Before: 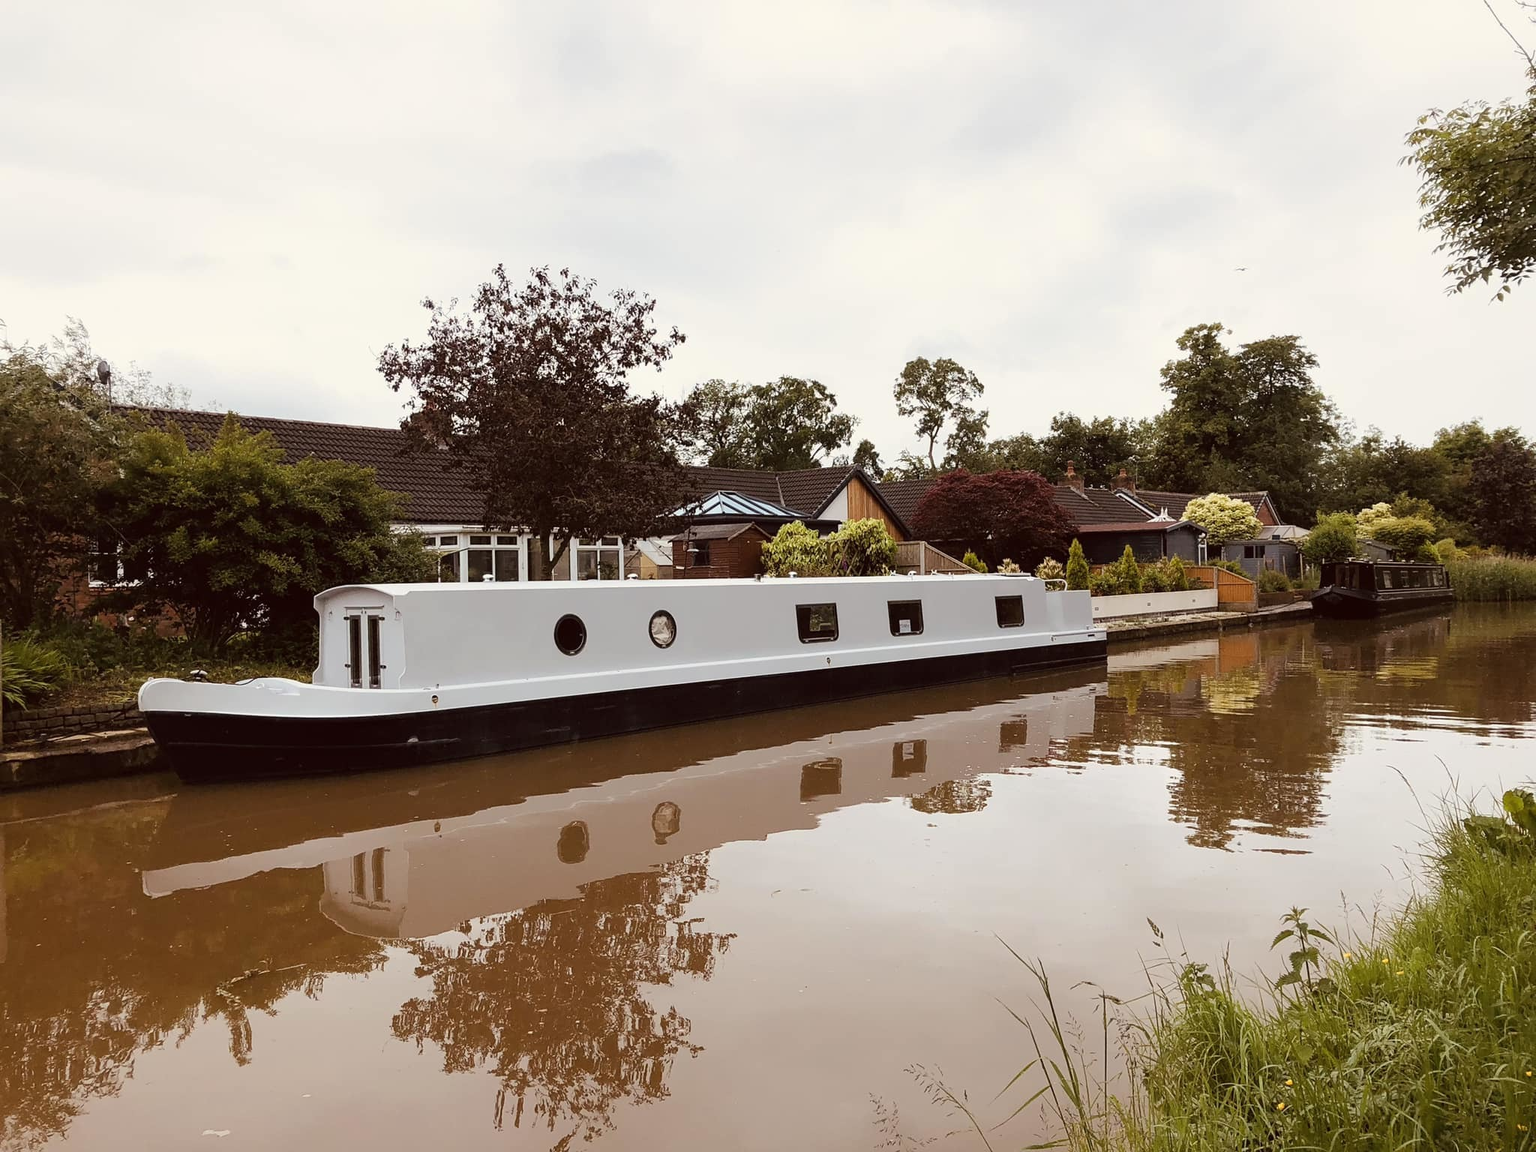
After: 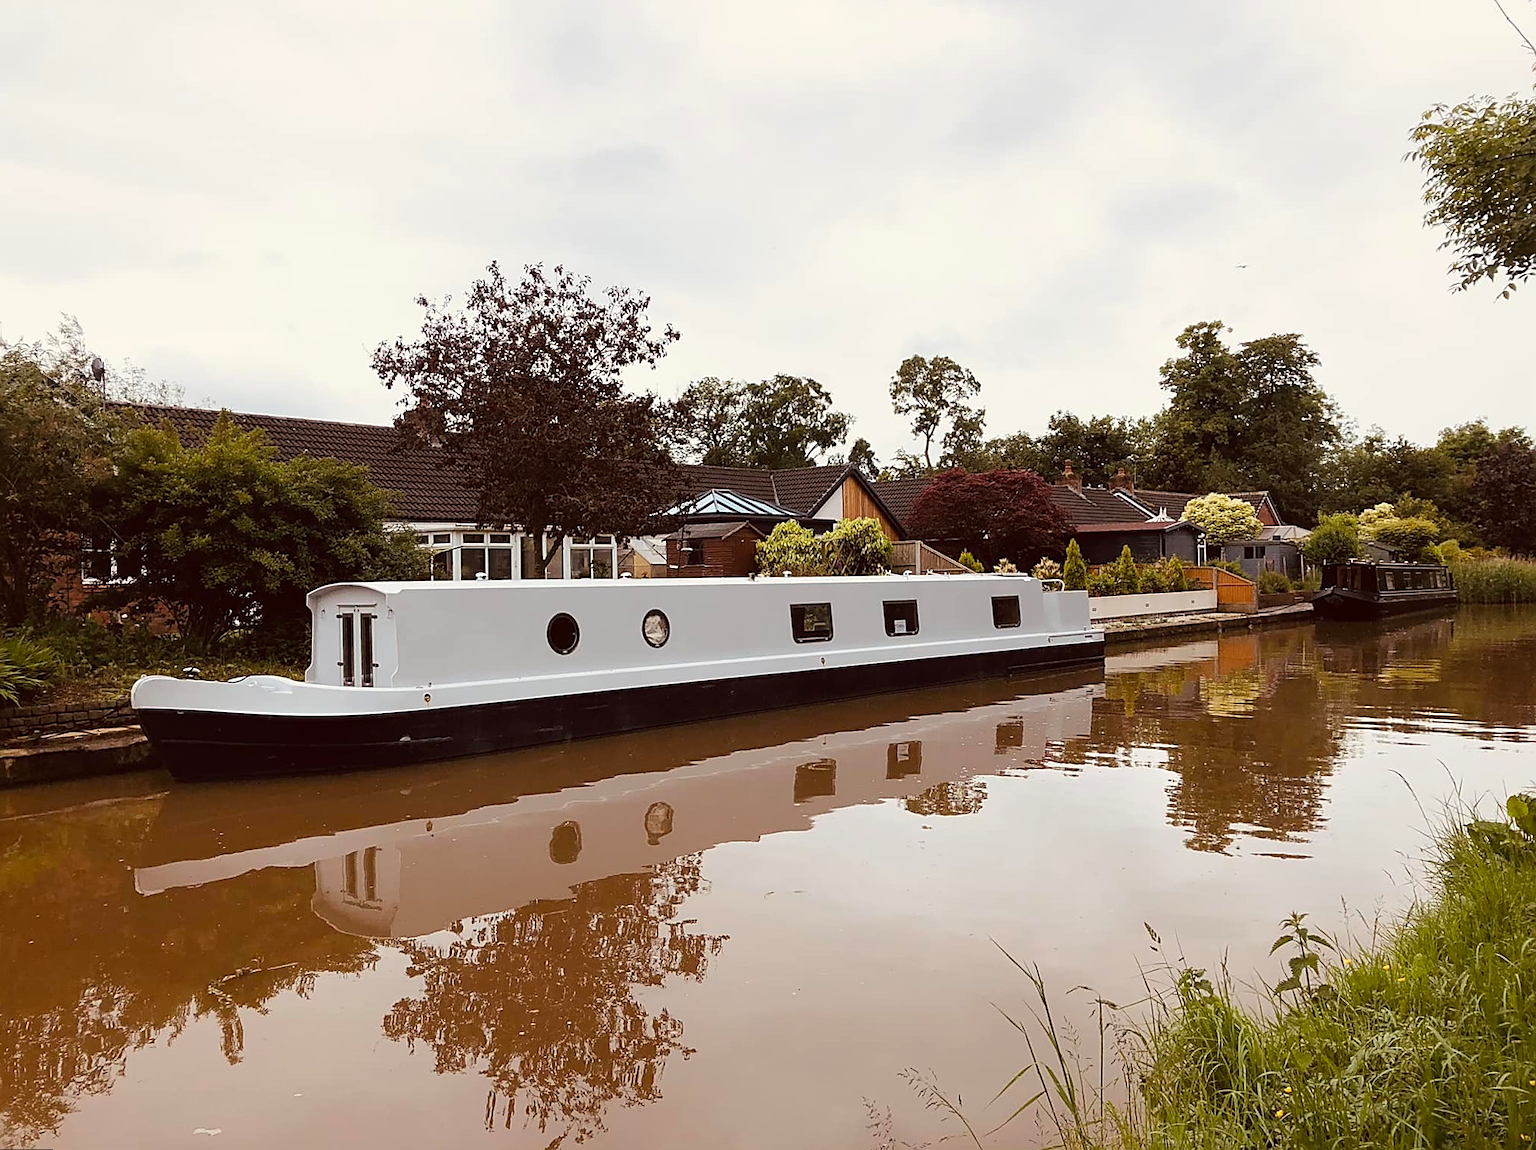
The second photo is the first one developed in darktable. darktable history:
sharpen: on, module defaults
tone equalizer: on, module defaults
rotate and perspective: rotation 0.192°, lens shift (horizontal) -0.015, crop left 0.005, crop right 0.996, crop top 0.006, crop bottom 0.99
